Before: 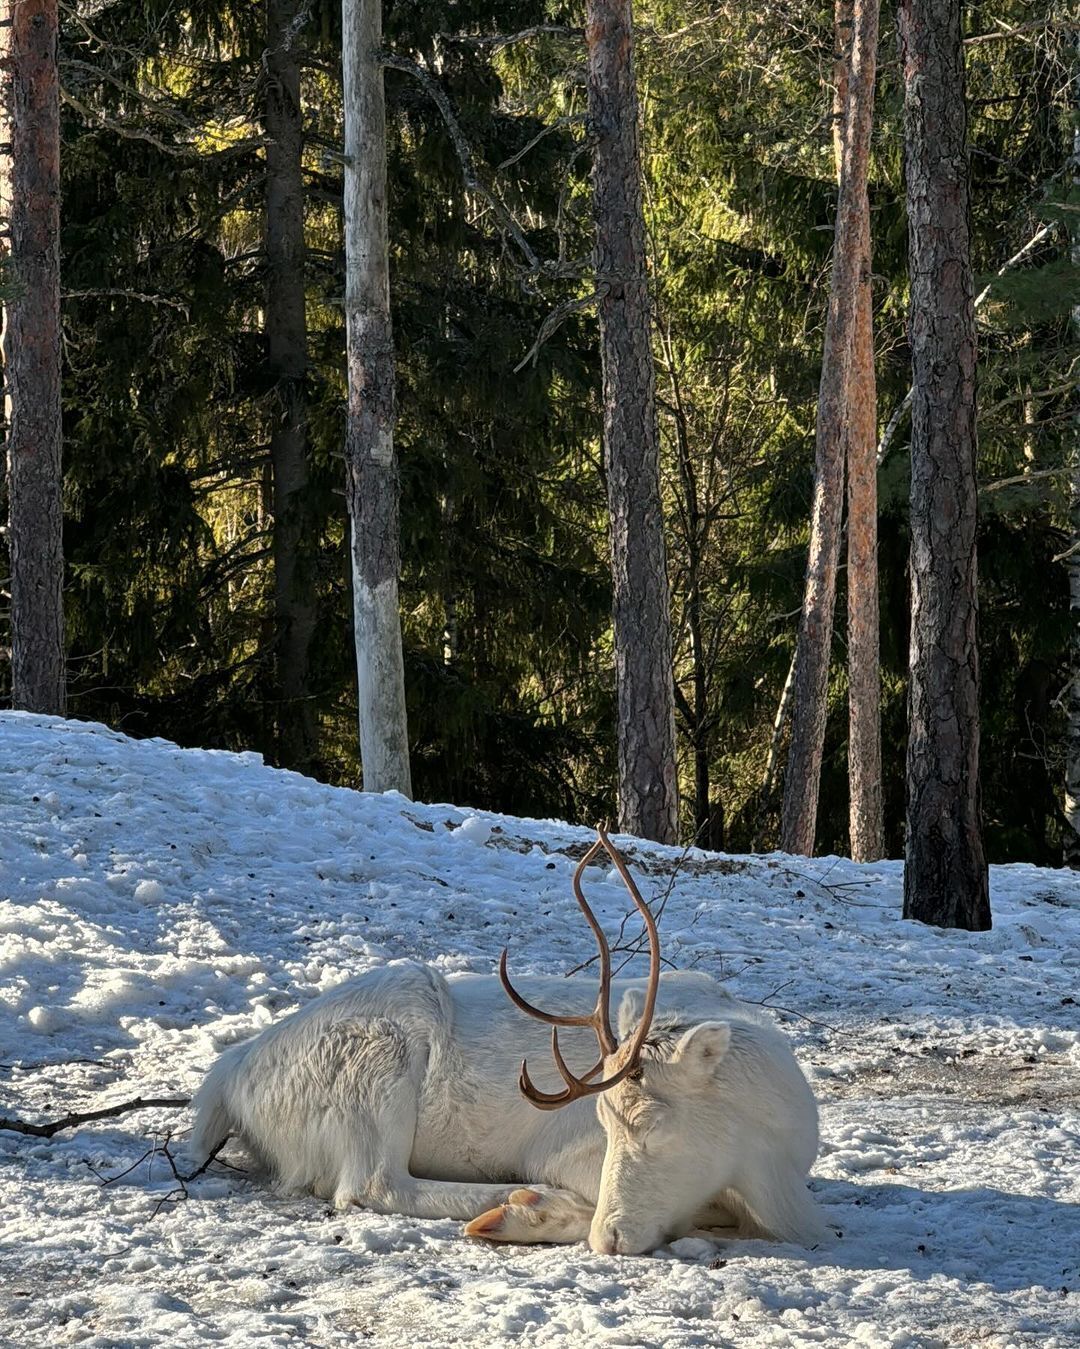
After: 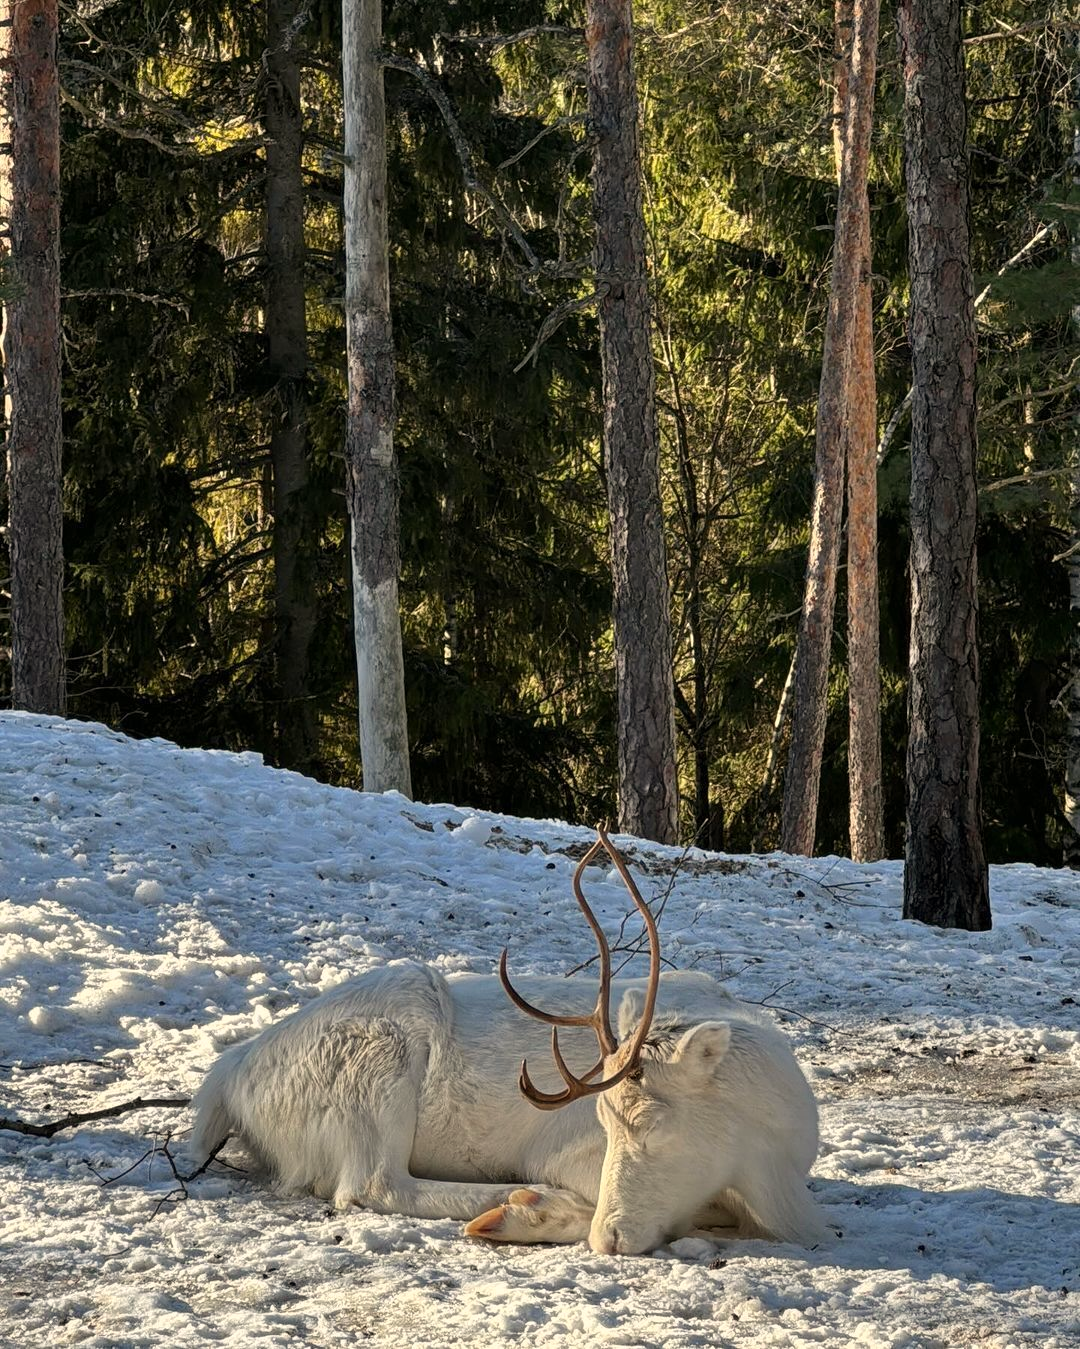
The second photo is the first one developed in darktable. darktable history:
color calibration: x 0.331, y 0.344, temperature 5670.21 K
